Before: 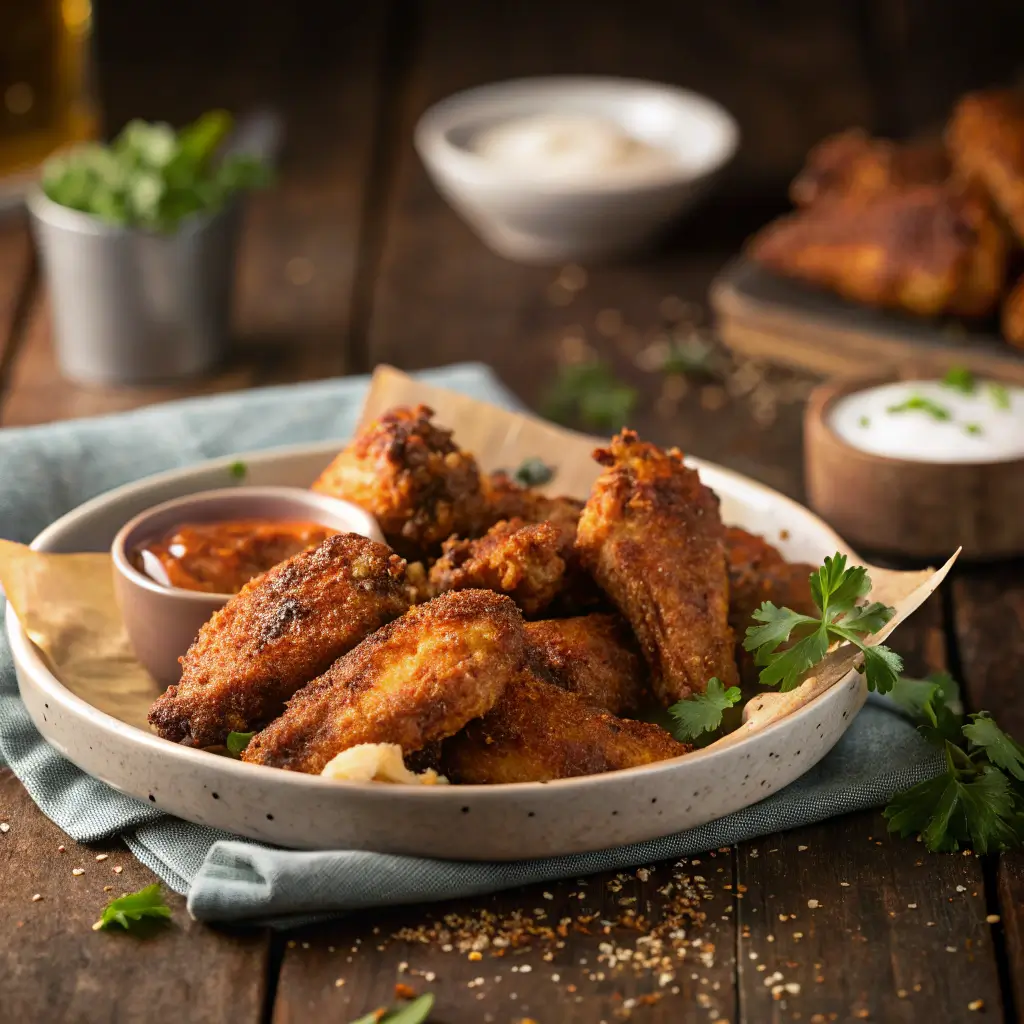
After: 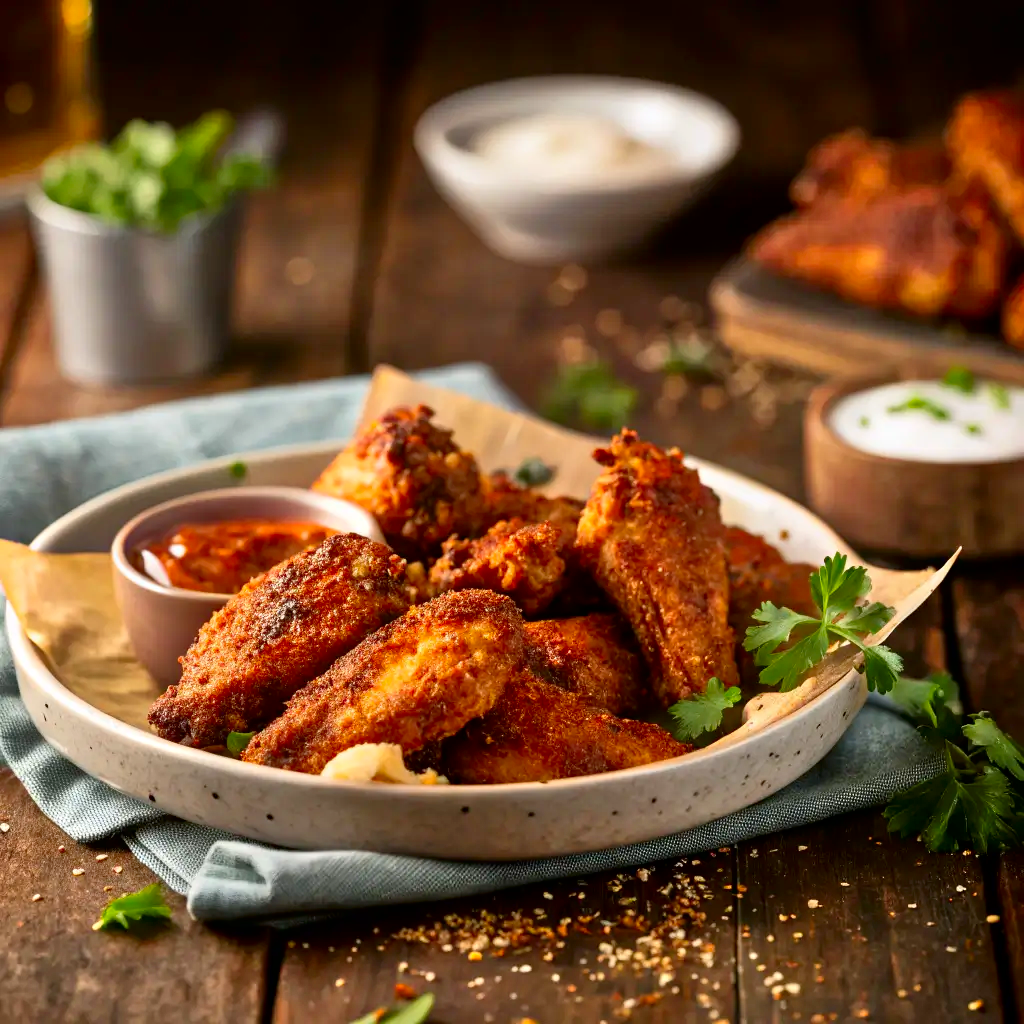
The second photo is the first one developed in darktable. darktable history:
tone equalizer: -7 EV 0.148 EV, -6 EV 0.586 EV, -5 EV 1.17 EV, -4 EV 1.34 EV, -3 EV 1.13 EV, -2 EV 0.6 EV, -1 EV 0.155 EV
contrast brightness saturation: contrast 0.189, brightness -0.109, saturation 0.205
